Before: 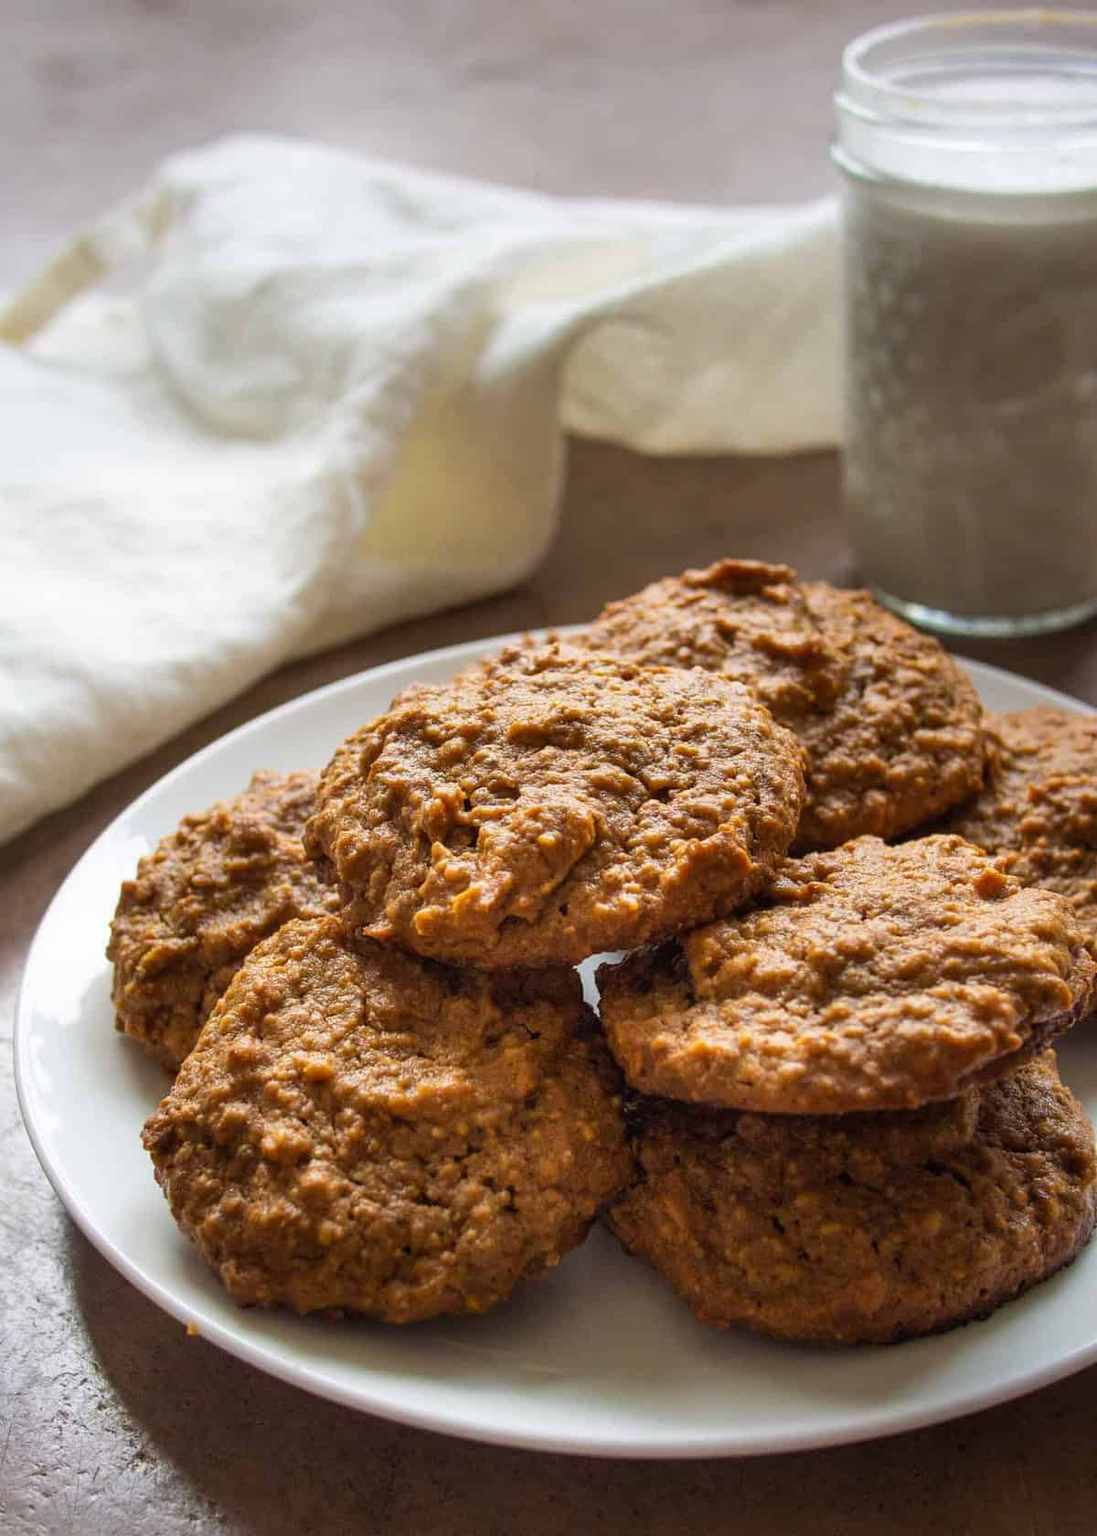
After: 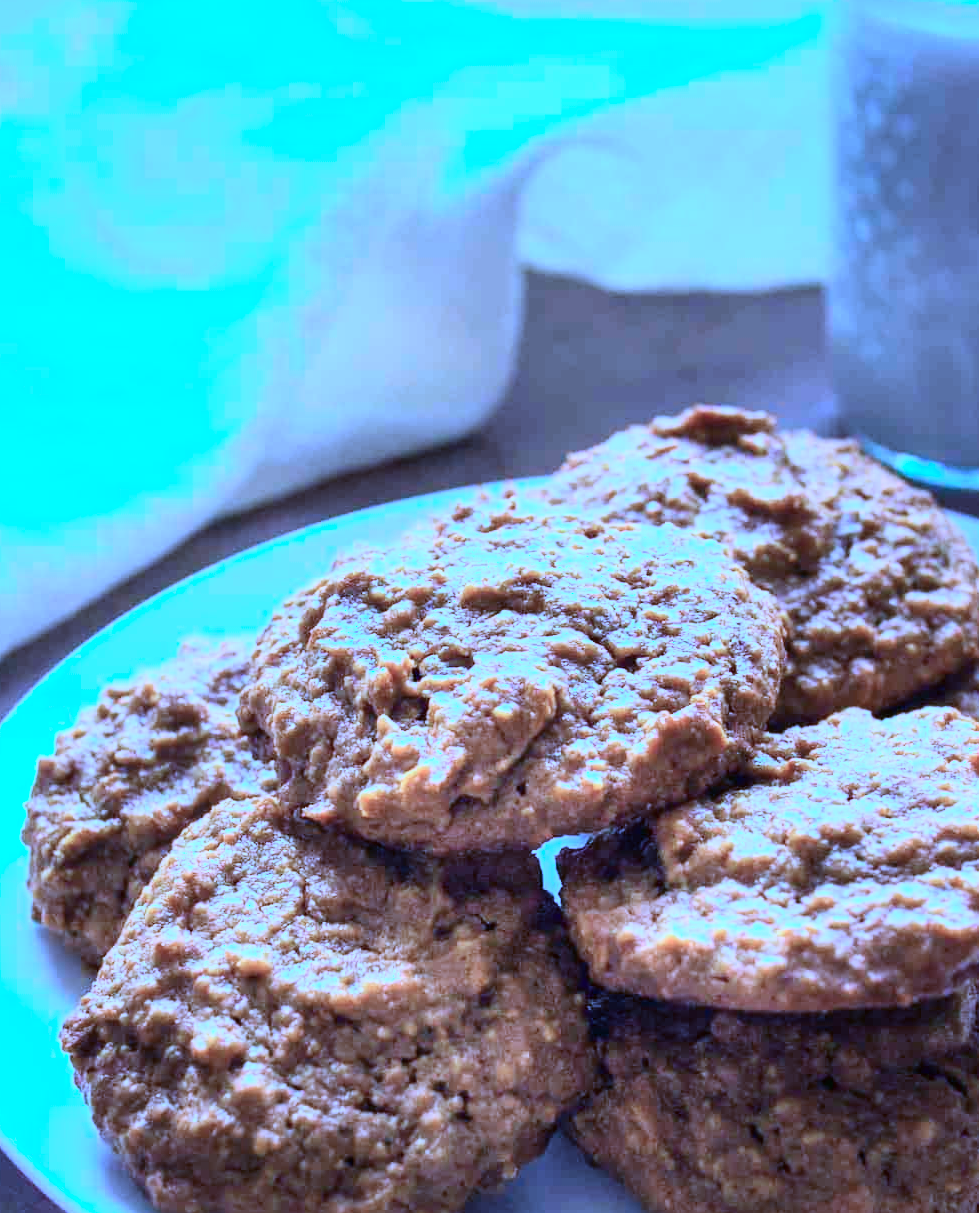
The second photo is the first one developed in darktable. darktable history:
color calibration: illuminant as shot in camera, x 0.482, y 0.43, temperature 2405.61 K
crop: left 7.933%, top 12.313%, right 10.481%, bottom 15.447%
exposure: exposure 0.014 EV, compensate highlight preservation false
tone curve: curves: ch0 [(0, 0) (0.004, 0.001) (0.133, 0.112) (0.325, 0.362) (0.832, 0.893) (1, 1)], color space Lab, independent channels, preserve colors none
contrast brightness saturation: contrast 0.198, brightness 0.17, saturation 0.223
